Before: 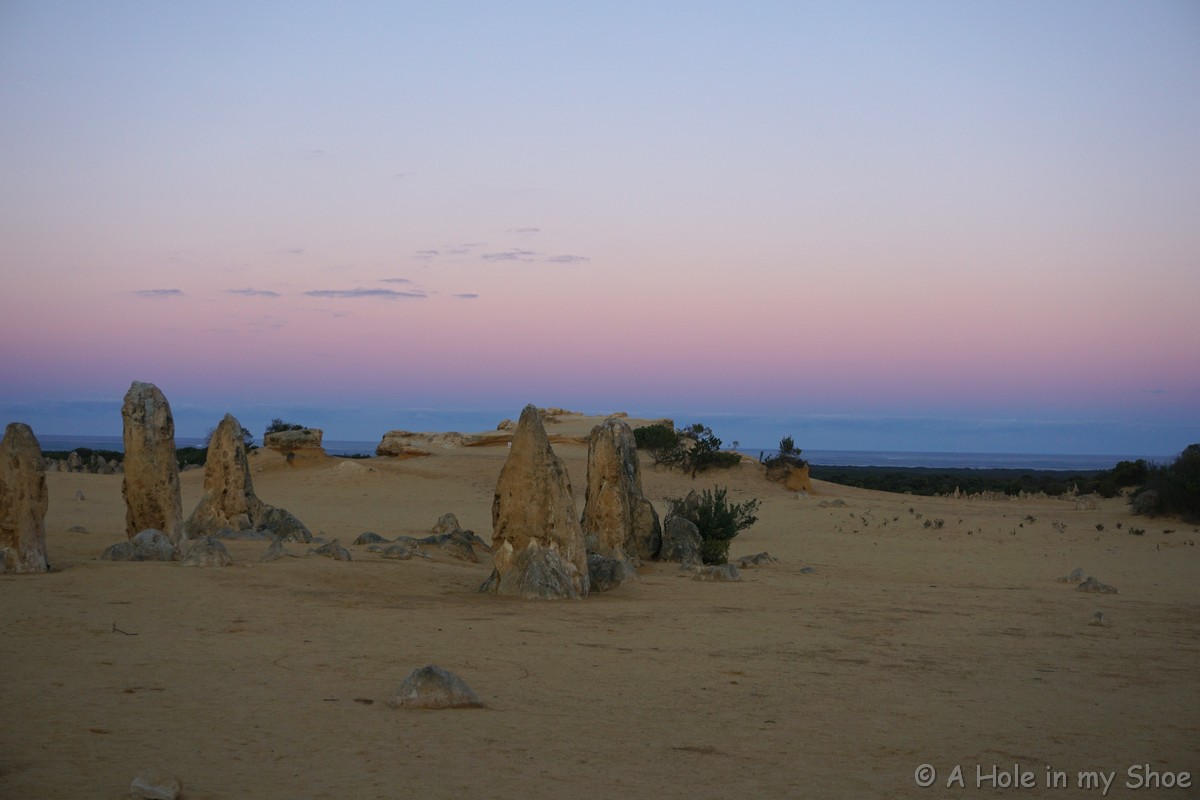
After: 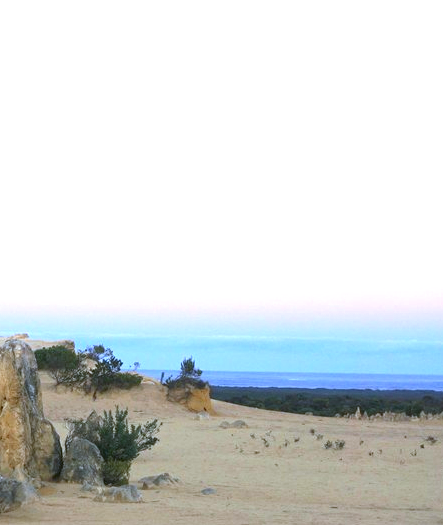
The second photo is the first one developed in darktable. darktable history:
white balance: red 0.948, green 1.02, blue 1.176
exposure: black level correction 0, exposure 2 EV, compensate highlight preservation false
crop and rotate: left 49.936%, top 10.094%, right 13.136%, bottom 24.256%
